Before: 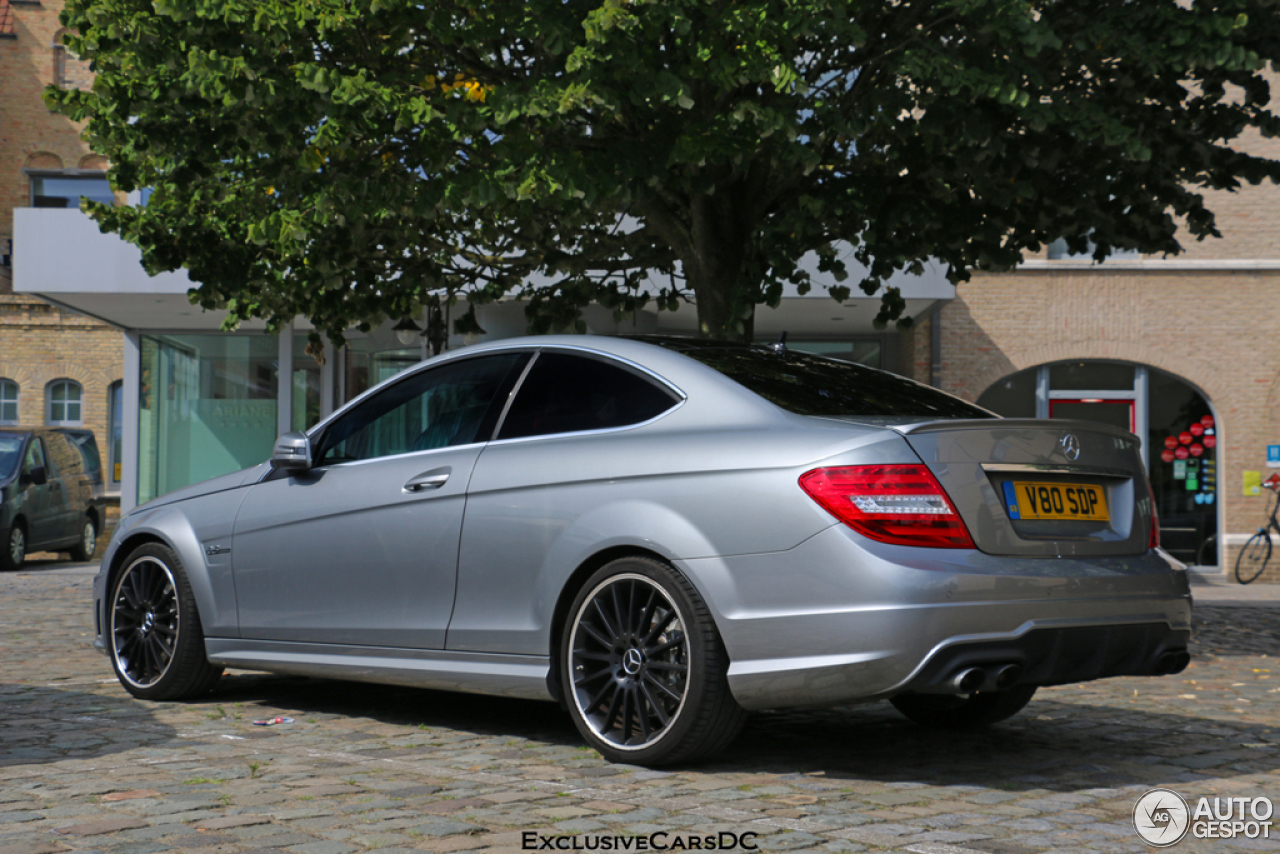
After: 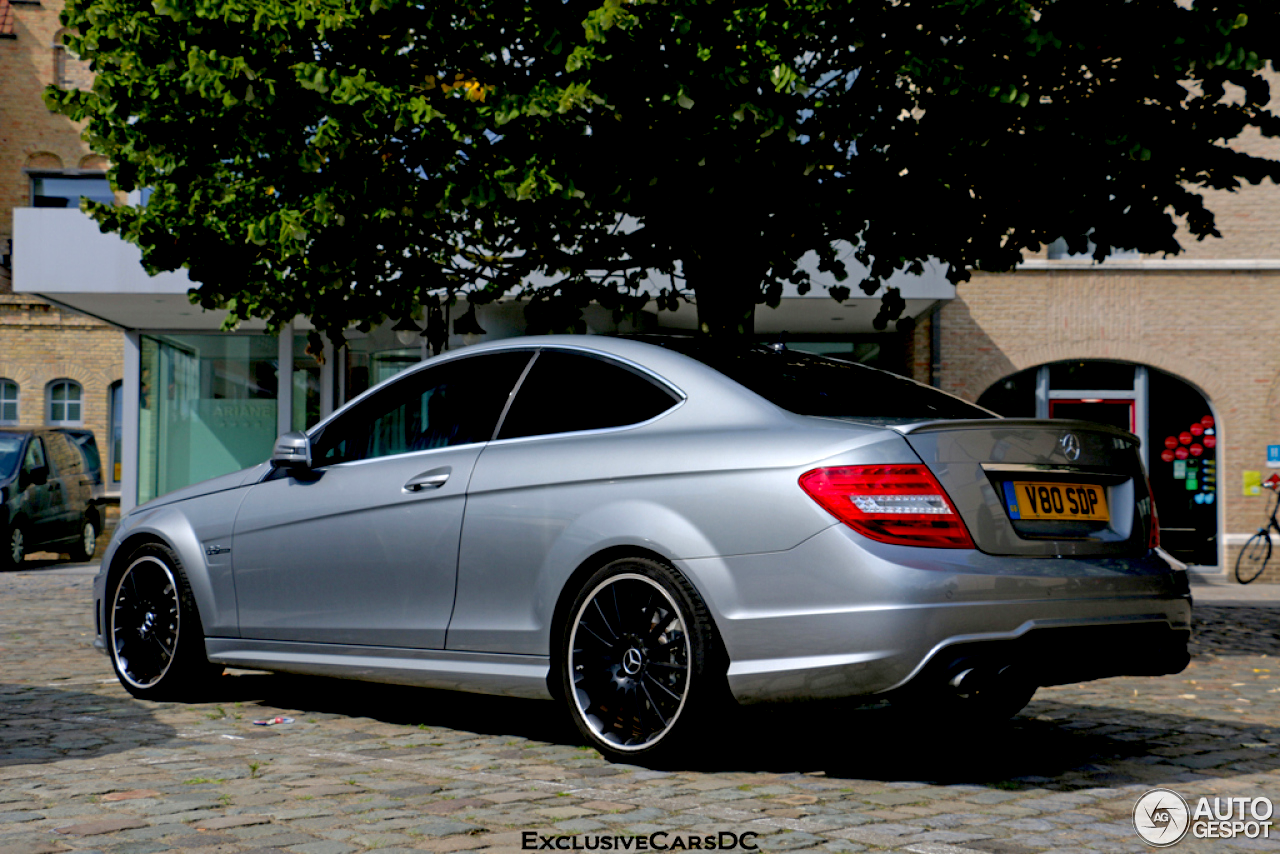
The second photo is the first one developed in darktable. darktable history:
exposure: black level correction 0.025, exposure 0.184 EV, compensate highlight preservation false
